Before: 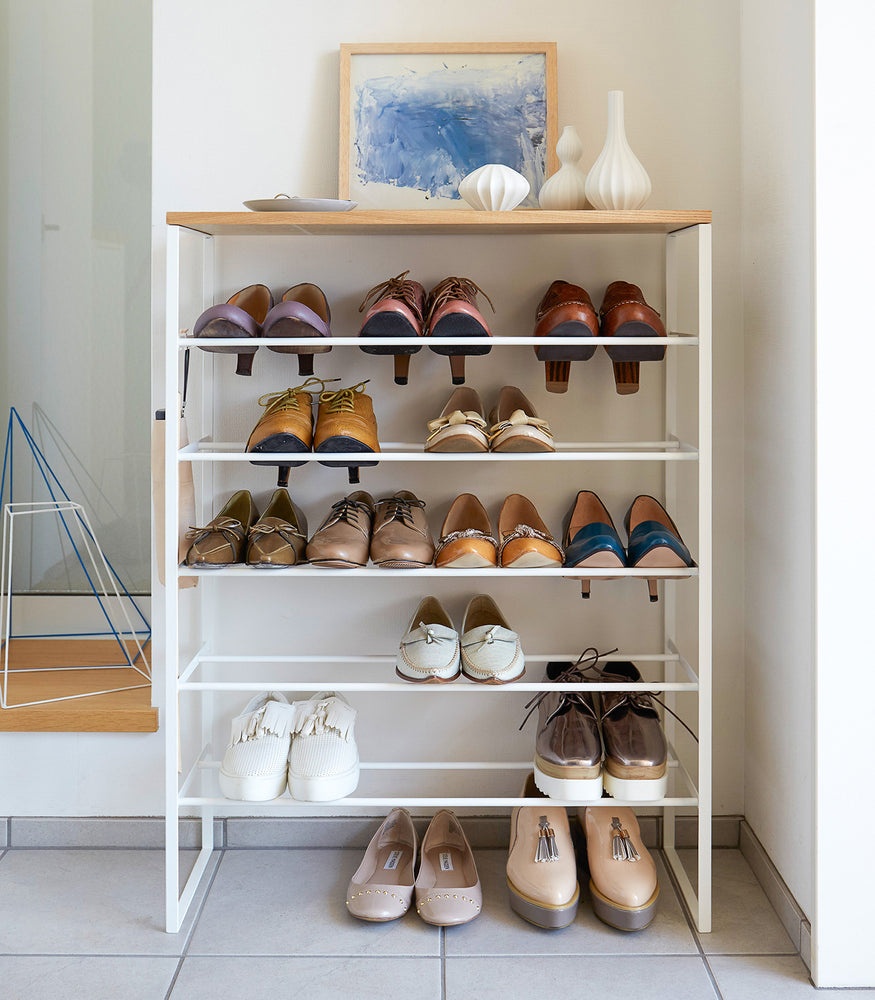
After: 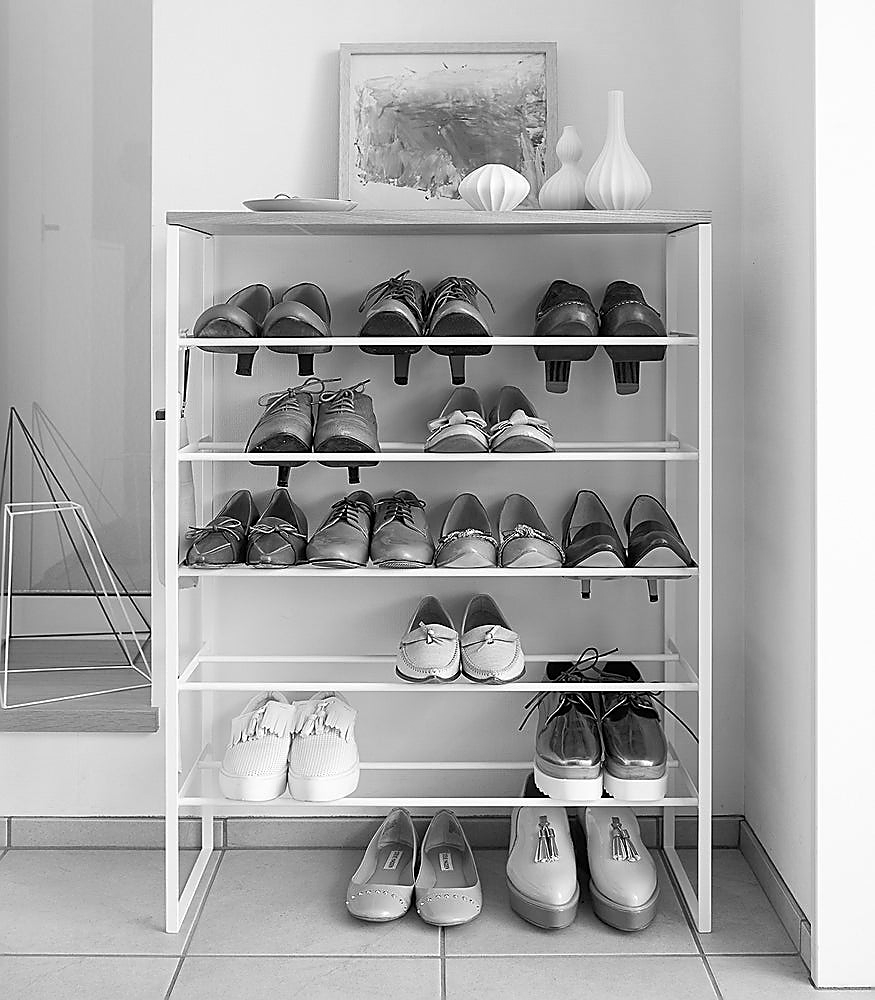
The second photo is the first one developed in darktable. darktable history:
sharpen: radius 1.4, amount 1.25, threshold 0.7
monochrome: on, module defaults
